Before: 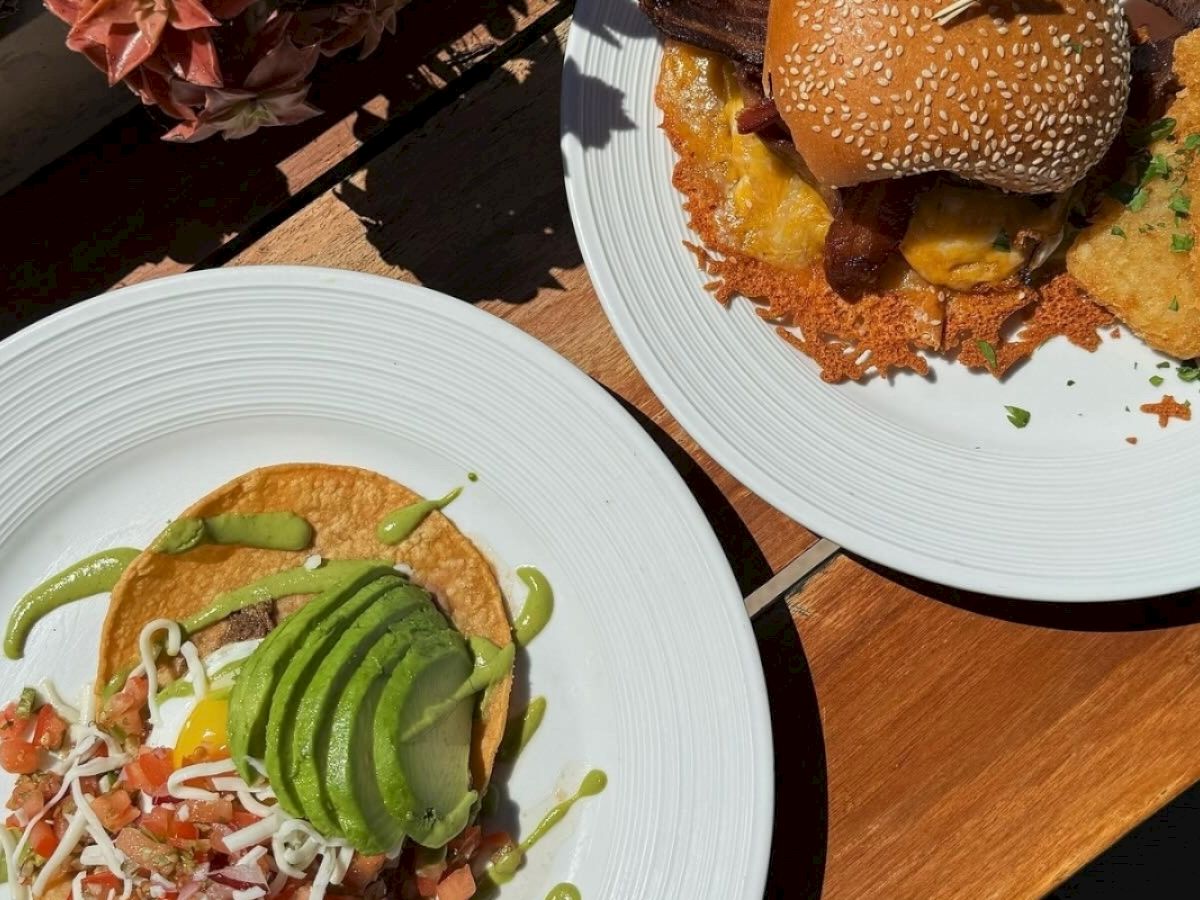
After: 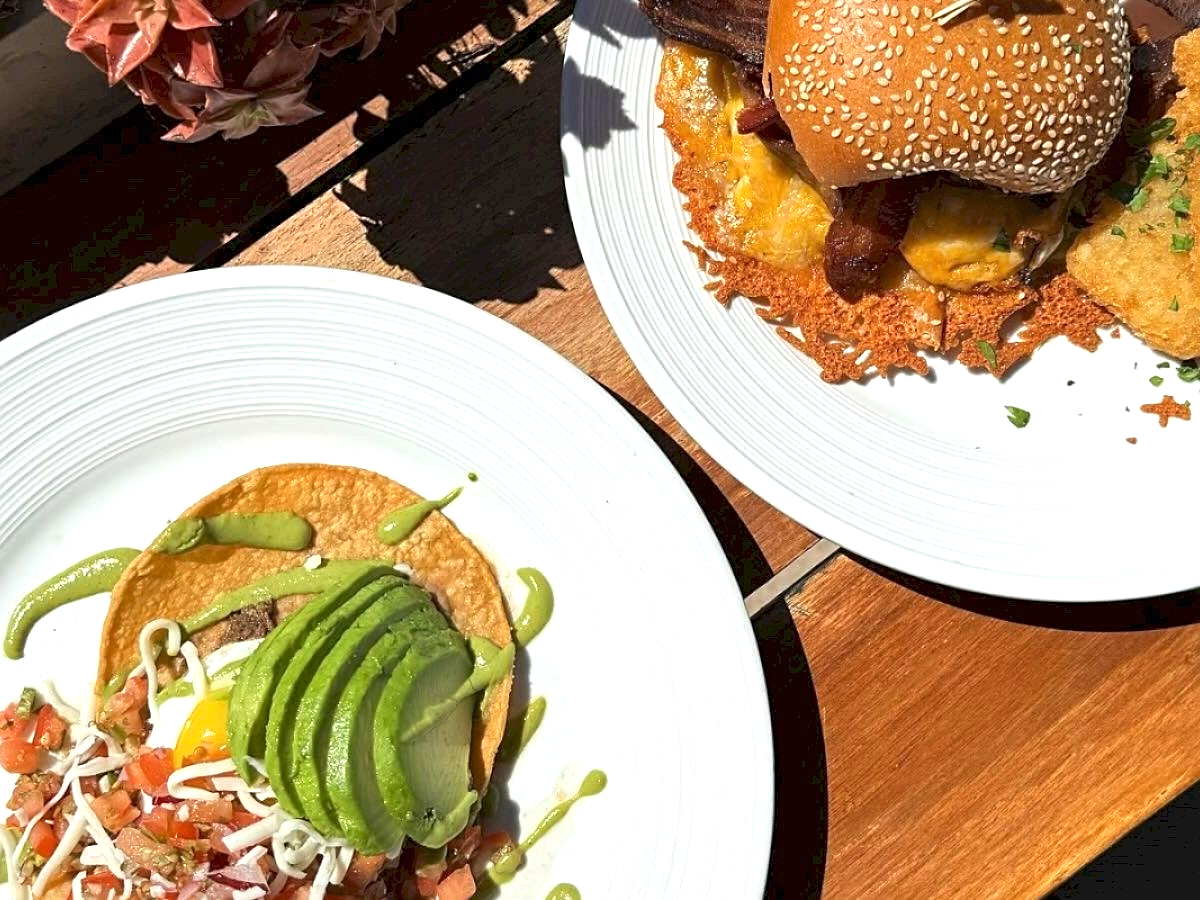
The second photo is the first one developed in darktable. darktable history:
exposure: black level correction 0, exposure 0.697 EV, compensate exposure bias true, compensate highlight preservation false
sharpen: radius 2.517, amount 0.341
